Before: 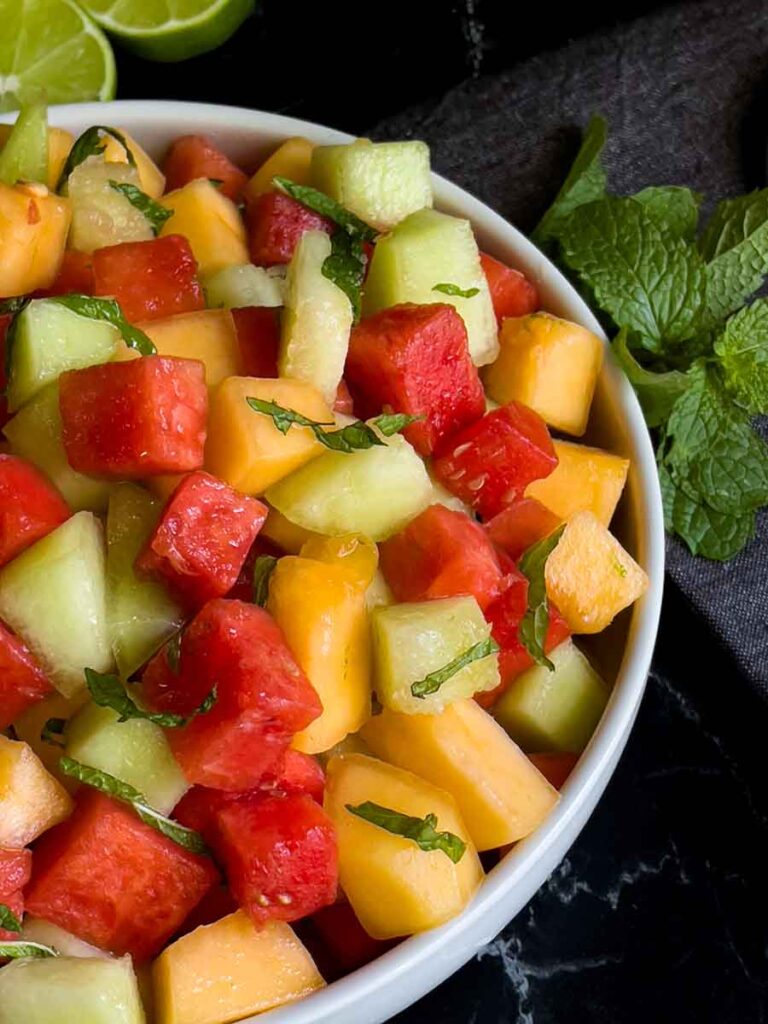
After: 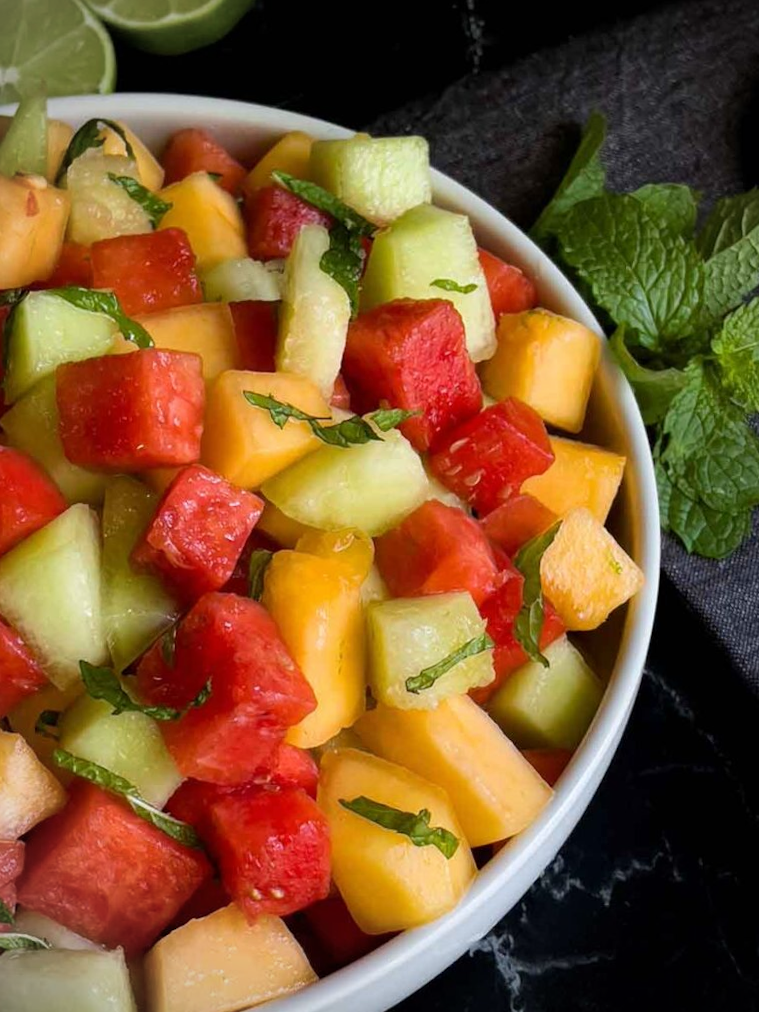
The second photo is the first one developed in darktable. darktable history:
color balance: contrast -0.5%
vignetting: on, module defaults
crop and rotate: angle -0.5°
